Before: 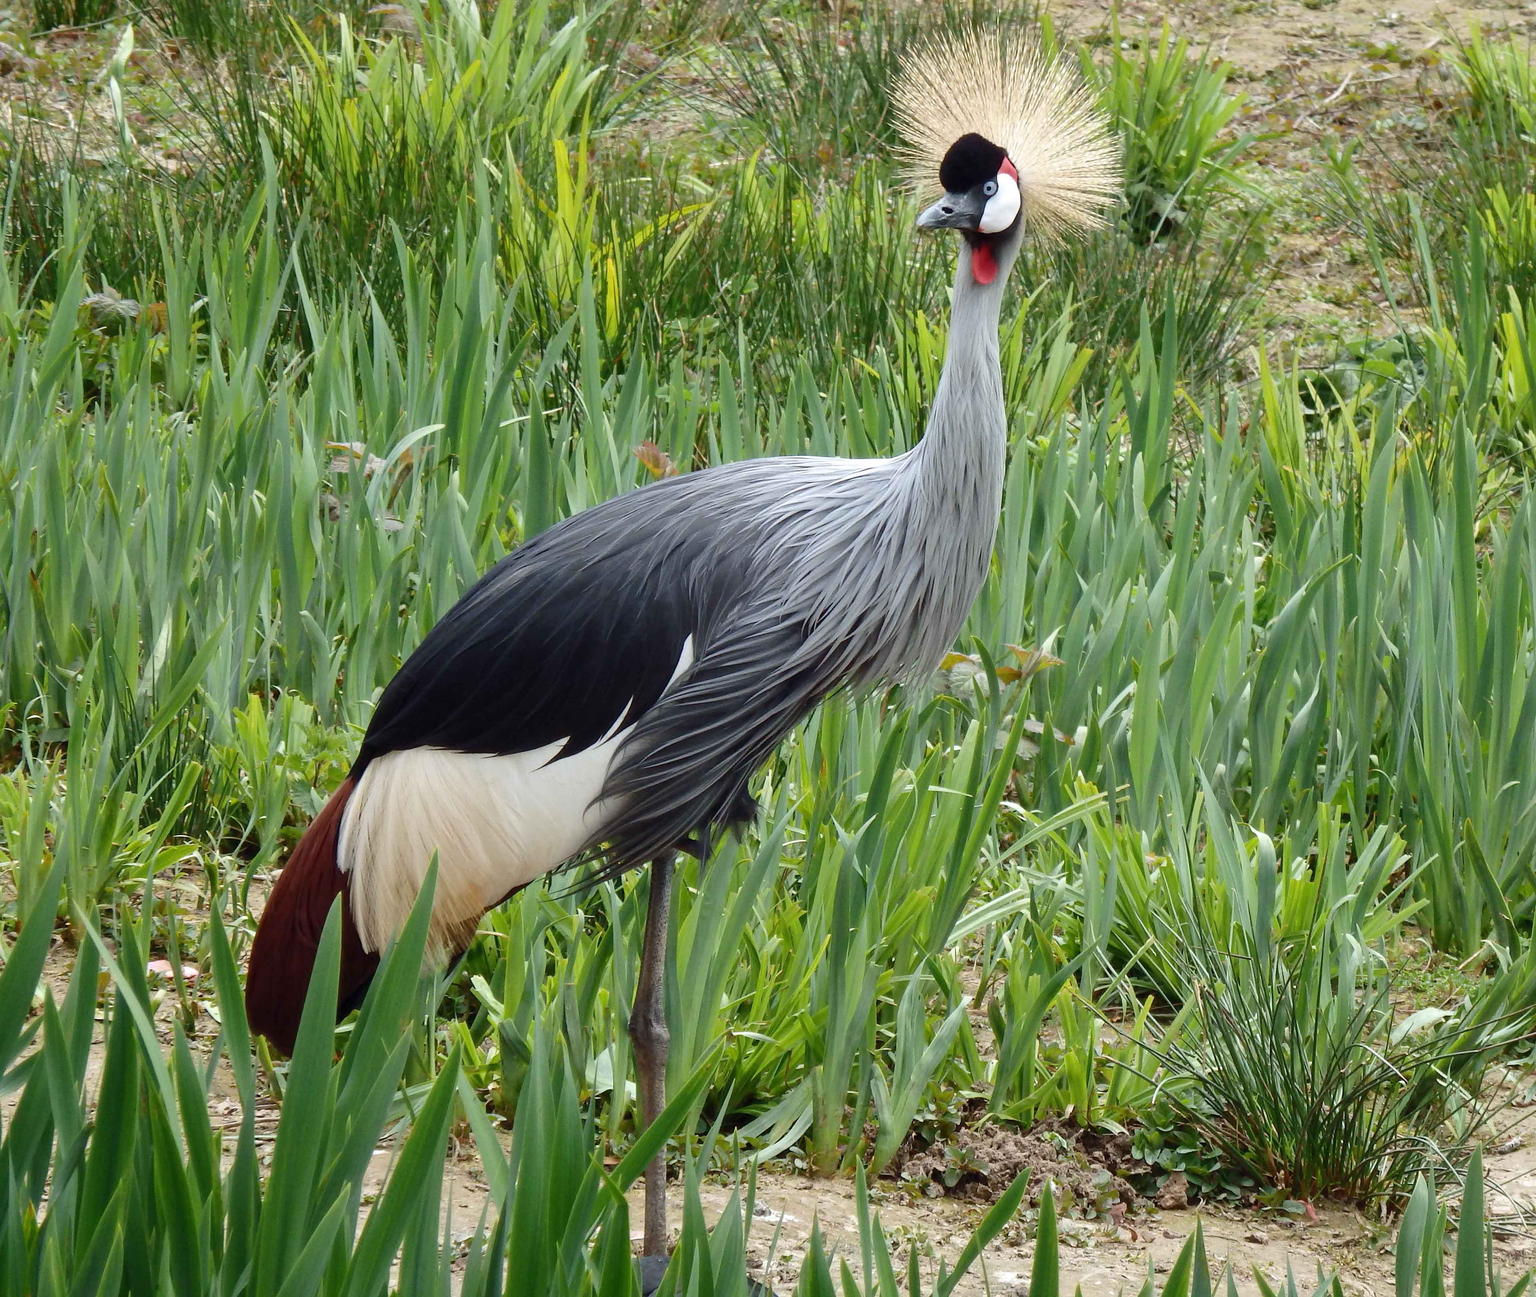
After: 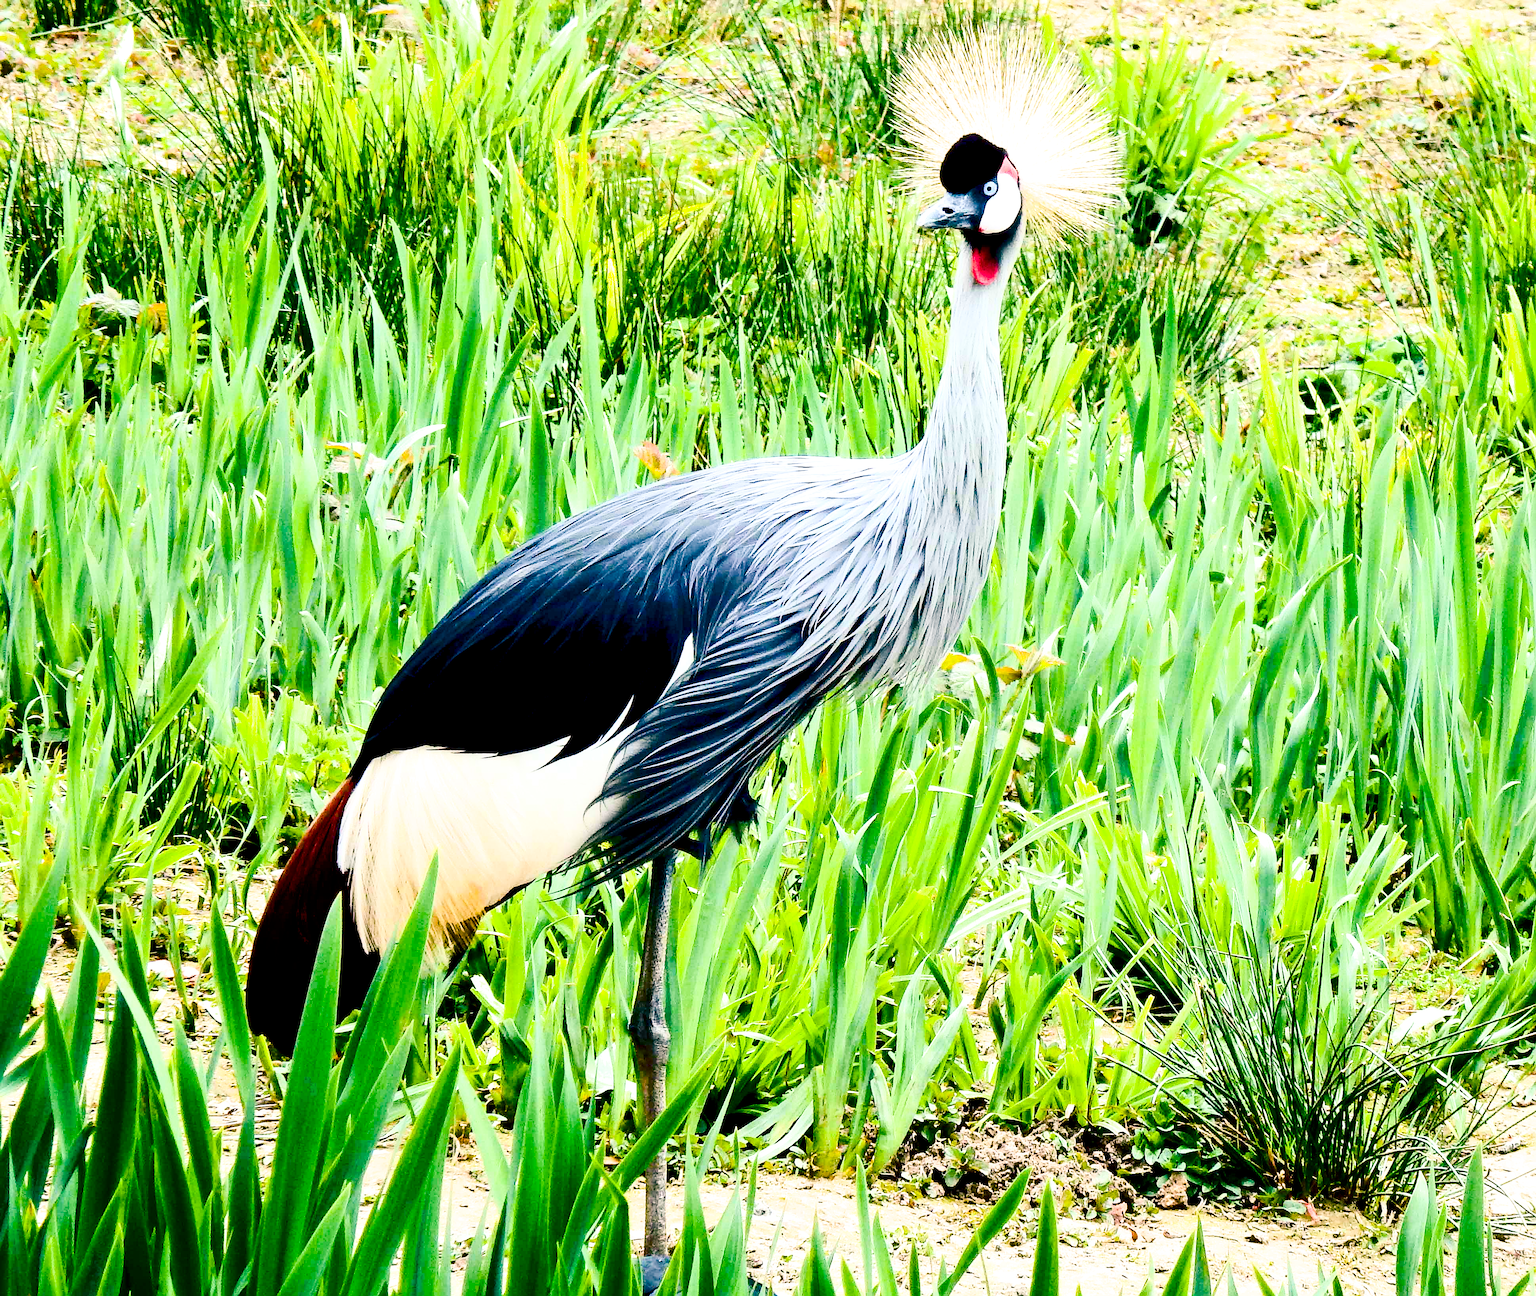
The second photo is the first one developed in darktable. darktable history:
color balance rgb: shadows lift › luminance -28.835%, shadows lift › chroma 10.324%, shadows lift › hue 227.03°, linear chroma grading › shadows 31.804%, linear chroma grading › global chroma -2.132%, linear chroma grading › mid-tones 4.25%, perceptual saturation grading › global saturation 40.296%, perceptual saturation grading › highlights -25.508%, perceptual saturation grading › mid-tones 34.572%, perceptual saturation grading › shadows 35.005%, perceptual brilliance grading › global brilliance 11.199%, global vibrance -24.957%
exposure: black level correction 0.011, exposure 1.088 EV, compensate highlight preservation false
sharpen: on, module defaults
contrast brightness saturation: contrast 0.317, brightness -0.084, saturation 0.174
filmic rgb: middle gray luminance 9.03%, black relative exposure -10.55 EV, white relative exposure 3.45 EV, target black luminance 0%, hardness 5.95, latitude 59.67%, contrast 1.087, highlights saturation mix 6.07%, shadows ↔ highlights balance 28.72%
